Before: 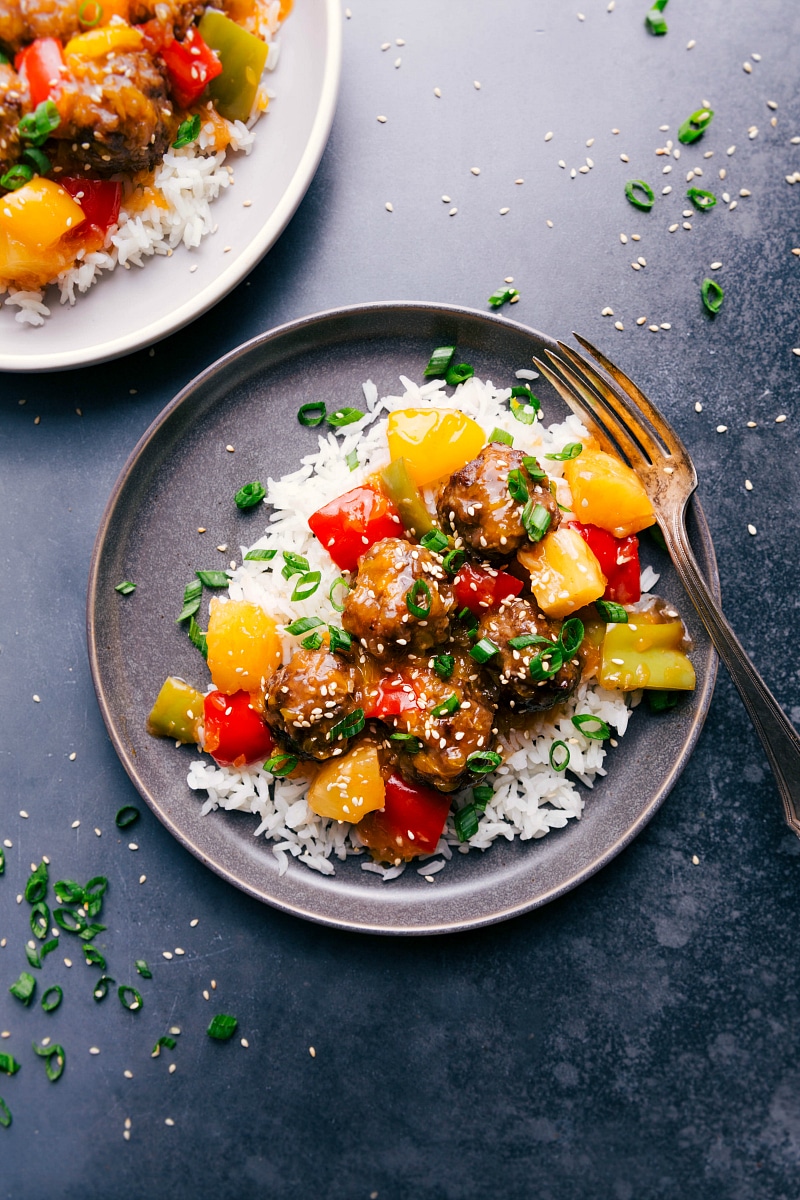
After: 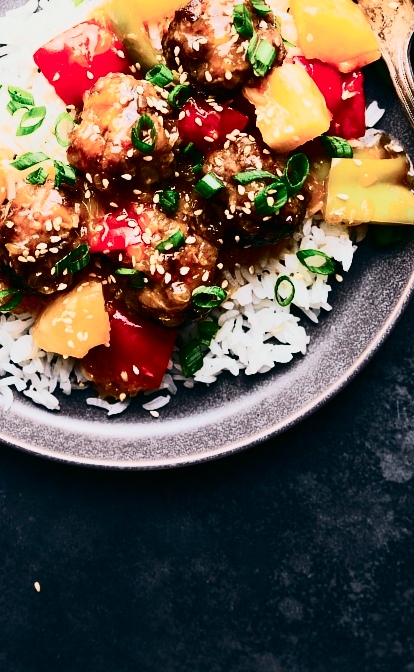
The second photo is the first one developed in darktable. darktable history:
tone curve: curves: ch0 [(0, 0.008) (0.081, 0.044) (0.177, 0.123) (0.283, 0.253) (0.416, 0.449) (0.495, 0.524) (0.661, 0.756) (0.796, 0.859) (1, 0.951)]; ch1 [(0, 0) (0.161, 0.092) (0.35, 0.33) (0.392, 0.392) (0.427, 0.426) (0.479, 0.472) (0.505, 0.5) (0.521, 0.524) (0.567, 0.556) (0.583, 0.588) (0.625, 0.627) (0.678, 0.733) (1, 1)]; ch2 [(0, 0) (0.346, 0.362) (0.404, 0.427) (0.502, 0.499) (0.531, 0.523) (0.544, 0.561) (0.58, 0.59) (0.629, 0.642) (0.717, 0.678) (1, 1)], color space Lab, independent channels, preserve colors none
contrast brightness saturation: contrast 0.28
crop: left 34.479%, top 38.822%, right 13.718%, bottom 5.172%
